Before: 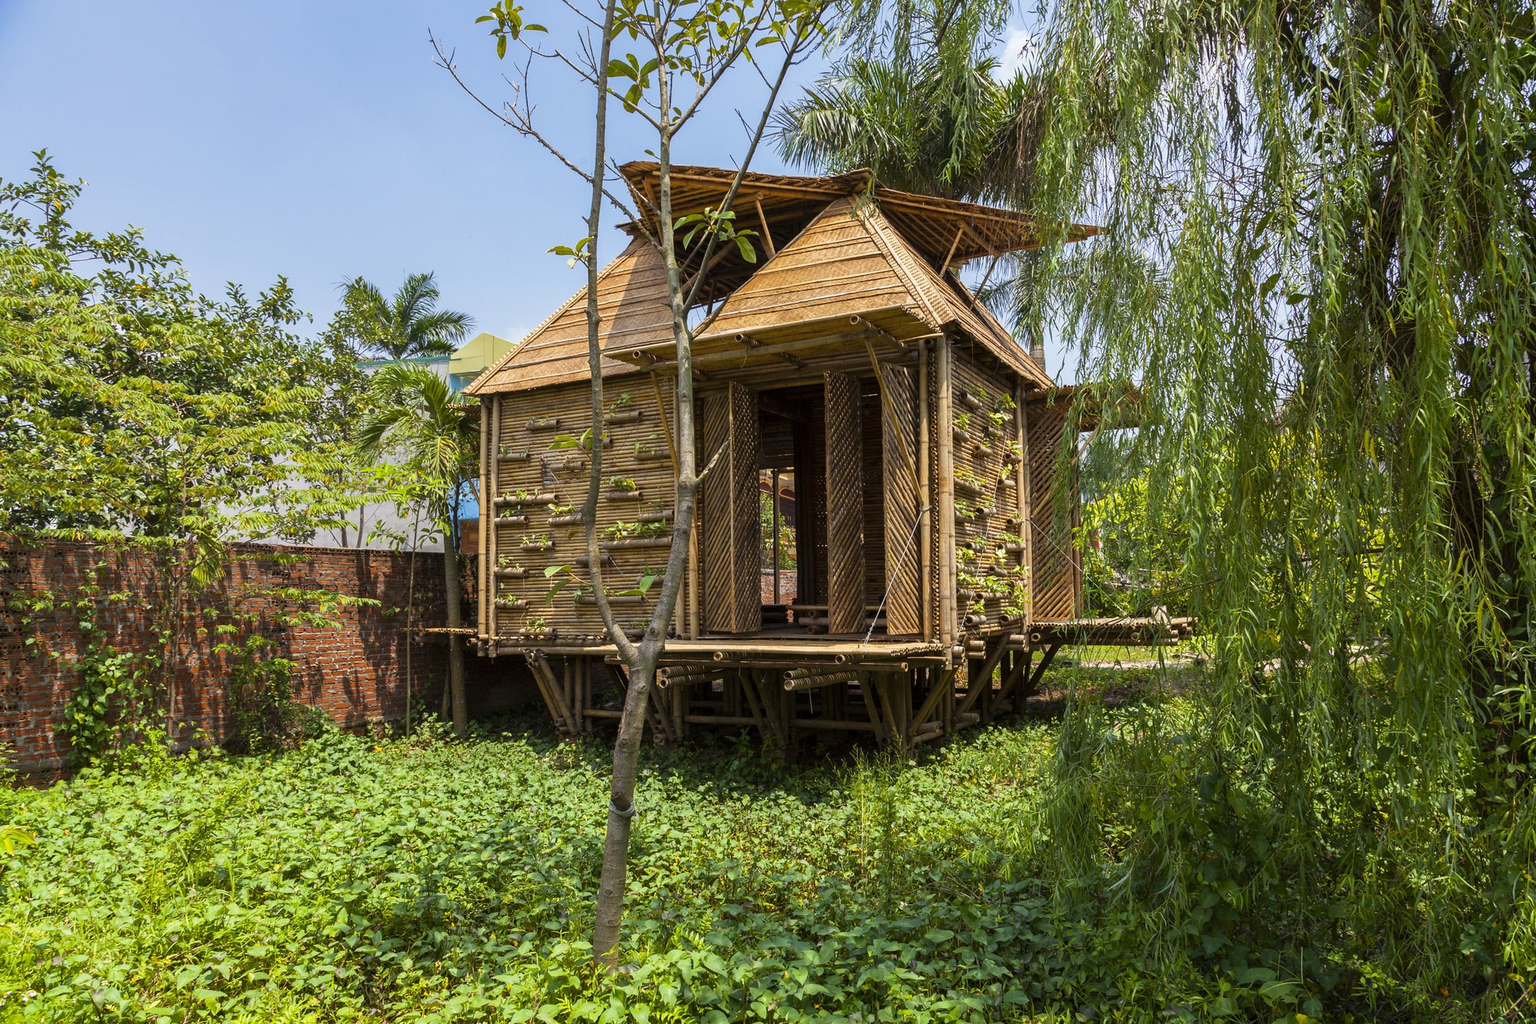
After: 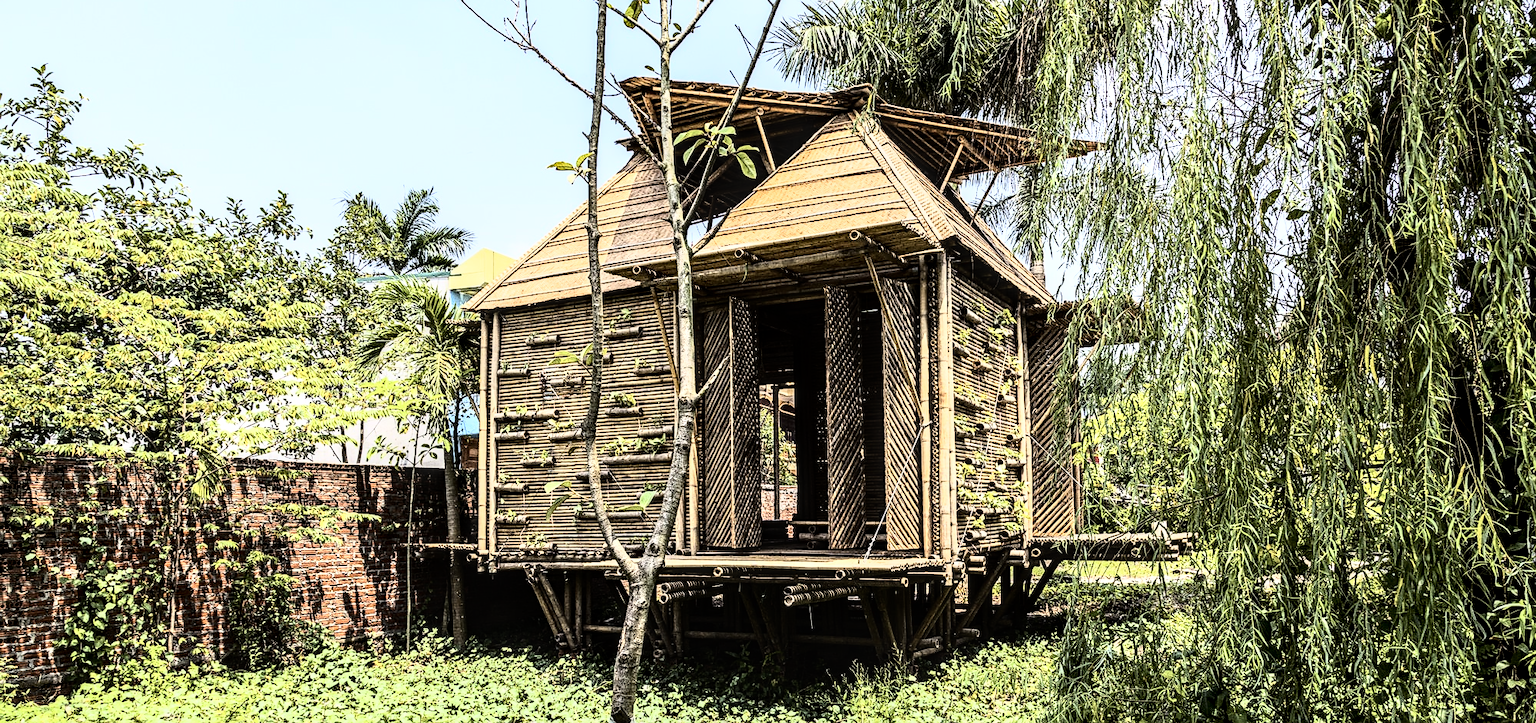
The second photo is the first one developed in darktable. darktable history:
rgb curve: curves: ch0 [(0, 0) (0.21, 0.15) (0.24, 0.21) (0.5, 0.75) (0.75, 0.96) (0.89, 0.99) (1, 1)]; ch1 [(0, 0.02) (0.21, 0.13) (0.25, 0.2) (0.5, 0.67) (0.75, 0.9) (0.89, 0.97) (1, 1)]; ch2 [(0, 0.02) (0.21, 0.13) (0.25, 0.2) (0.5, 0.67) (0.75, 0.9) (0.89, 0.97) (1, 1)], compensate middle gray true
crop and rotate: top 8.293%, bottom 20.996%
sharpen: on, module defaults
haze removal: strength 0.29, distance 0.25, compatibility mode true, adaptive false
contrast brightness saturation: contrast 0.25, saturation -0.31
local contrast: detail 150%
